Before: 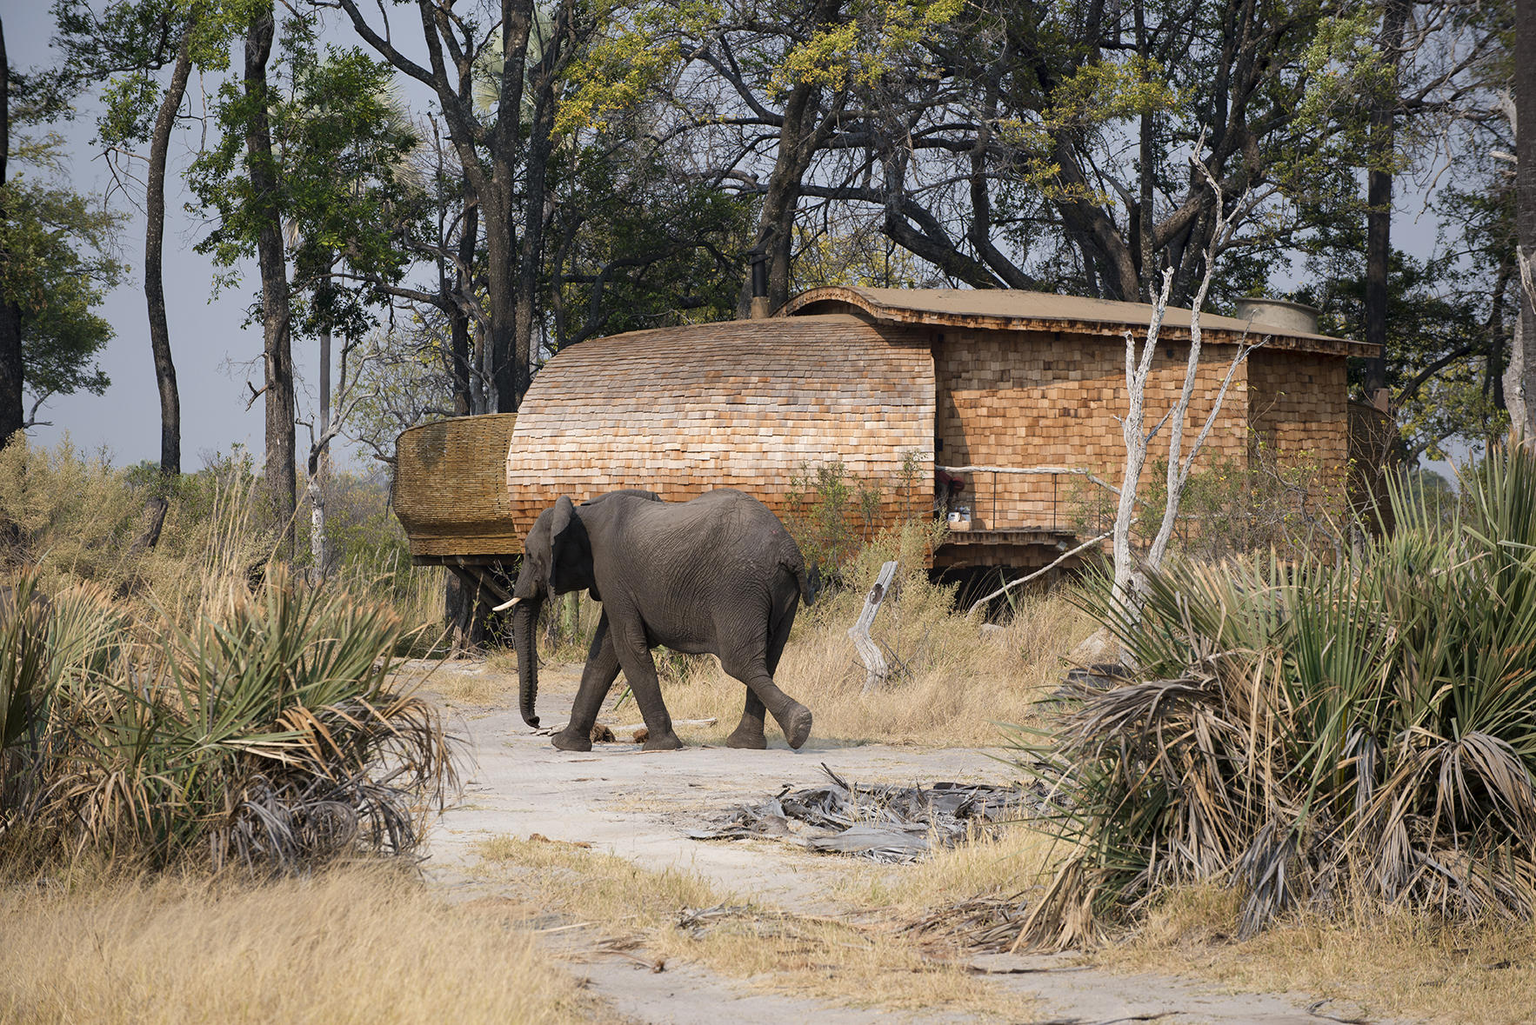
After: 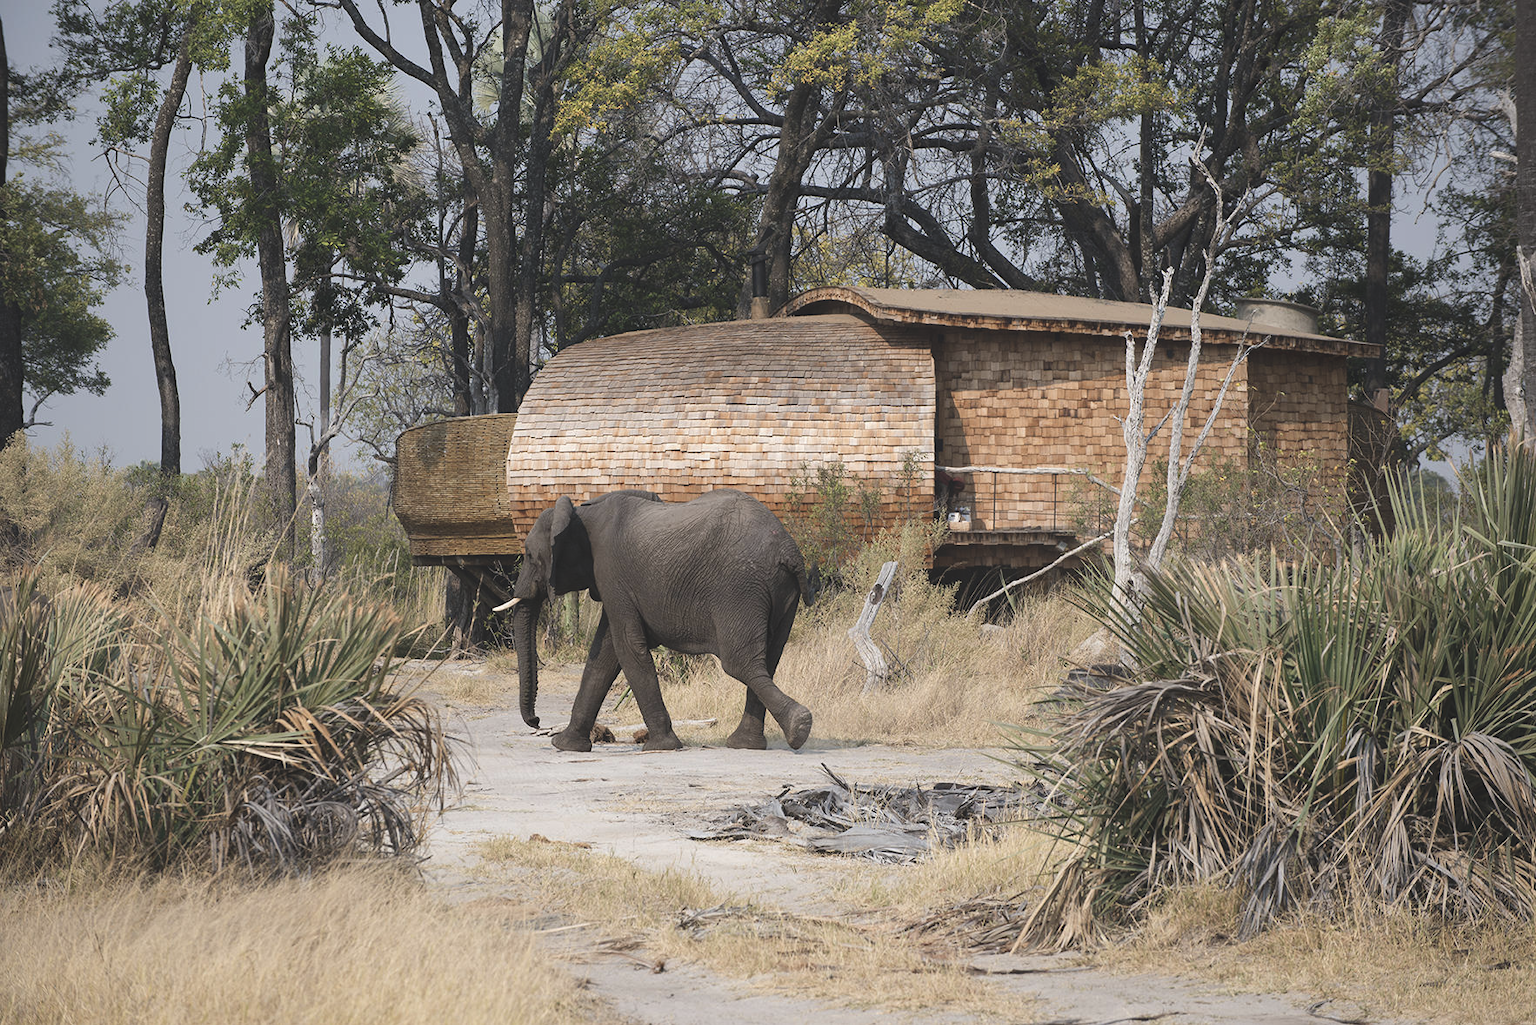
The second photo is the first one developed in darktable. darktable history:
color correction: saturation 0.8
exposure: black level correction -0.015, compensate highlight preservation false
